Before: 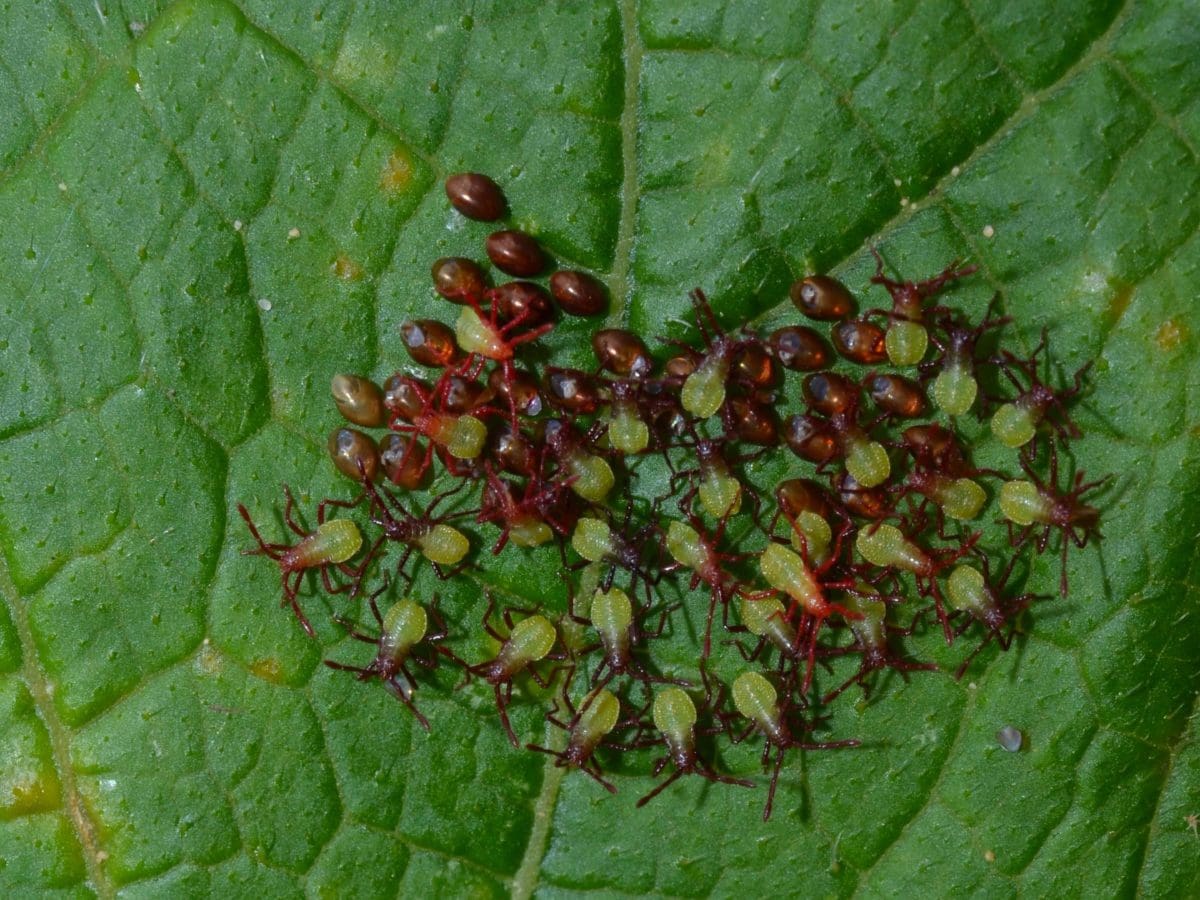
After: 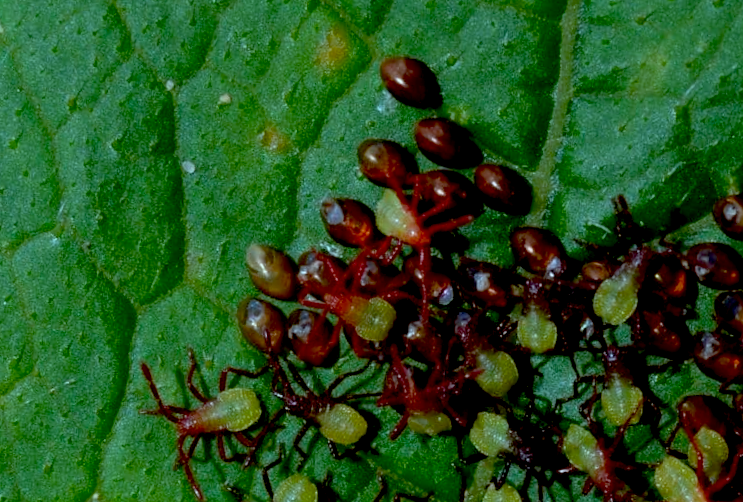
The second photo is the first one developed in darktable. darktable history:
crop and rotate: angle -5.88°, left 2.25%, top 6.627%, right 27.695%, bottom 30.255%
color correction: highlights a* -11.35, highlights b* -15.72
exposure: black level correction 0.029, exposure -0.079 EV, compensate highlight preservation false
